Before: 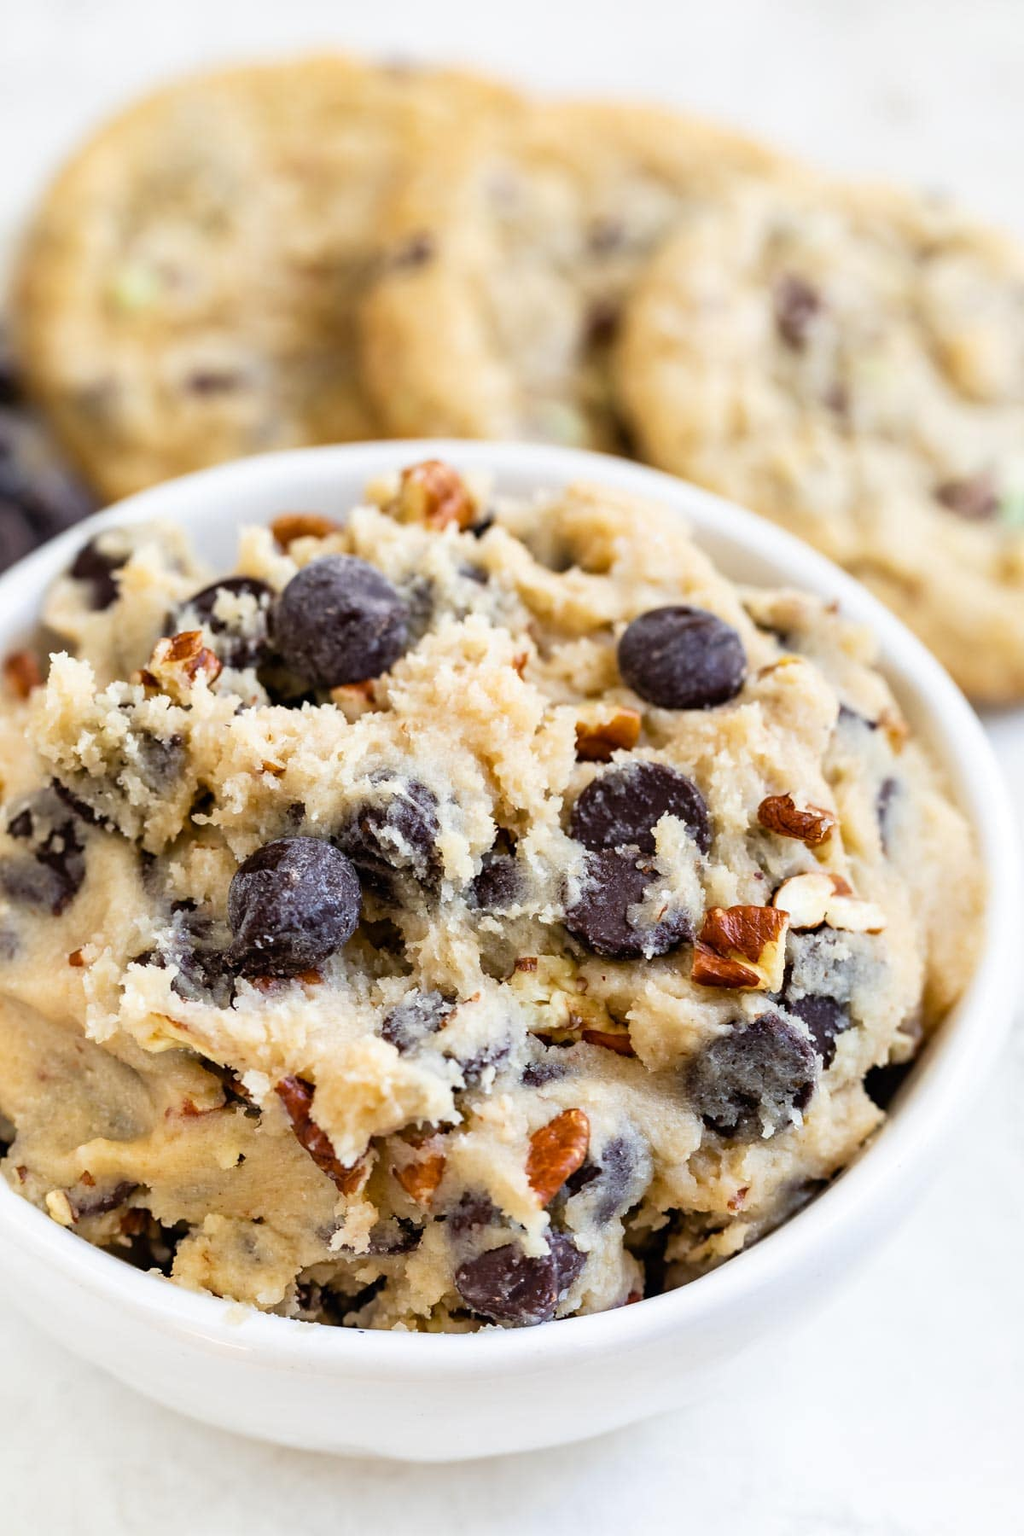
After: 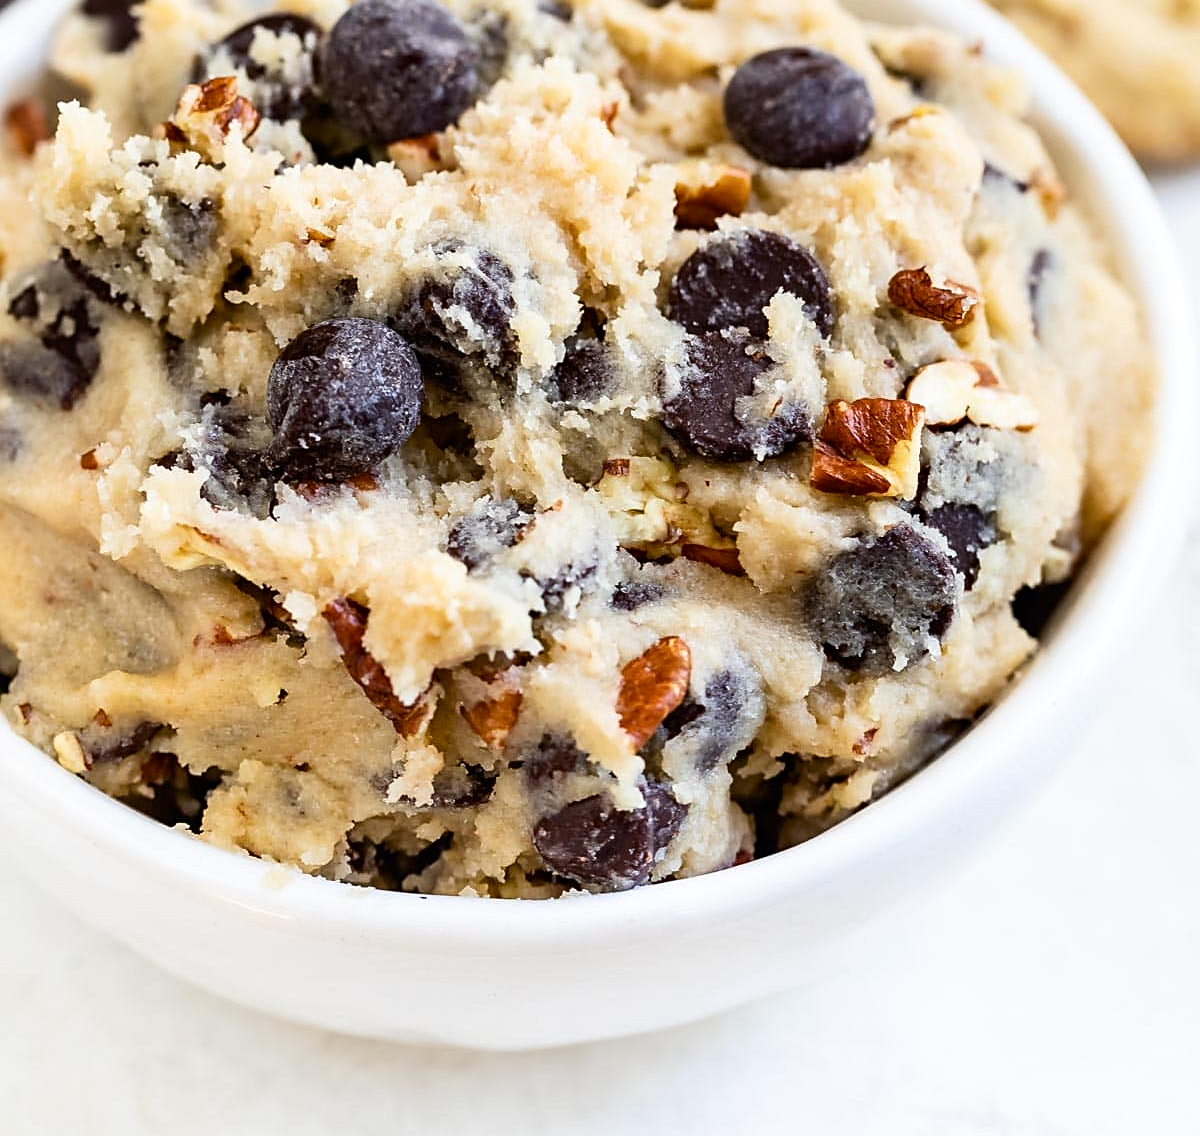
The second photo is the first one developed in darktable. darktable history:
crop and rotate: top 36.88%
contrast brightness saturation: contrast 0.142
sharpen: on, module defaults
